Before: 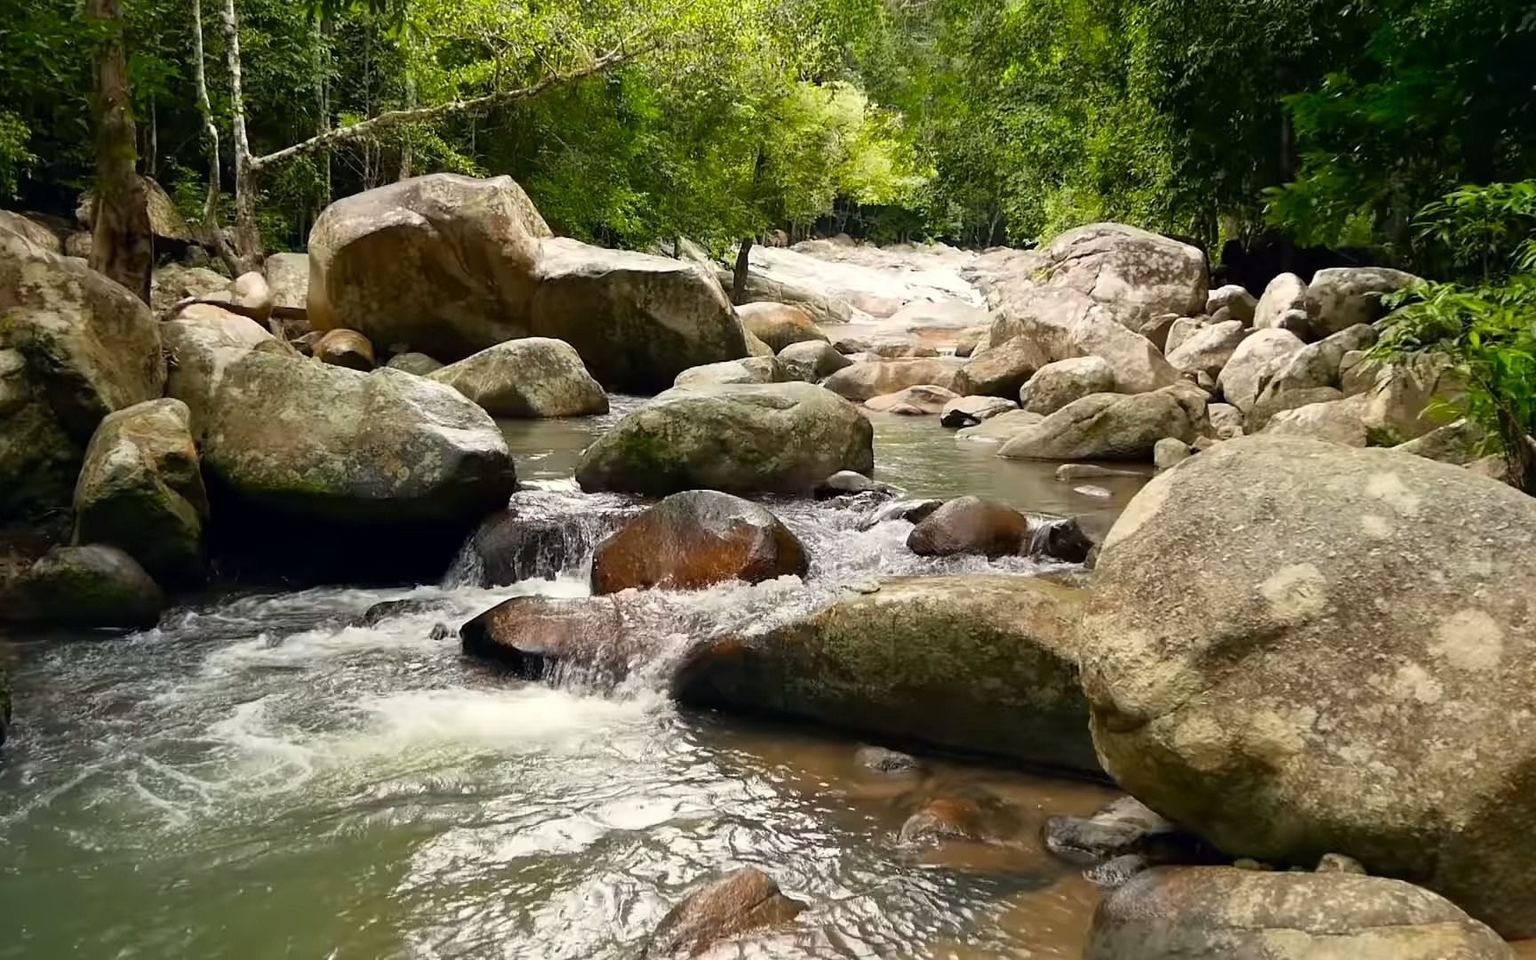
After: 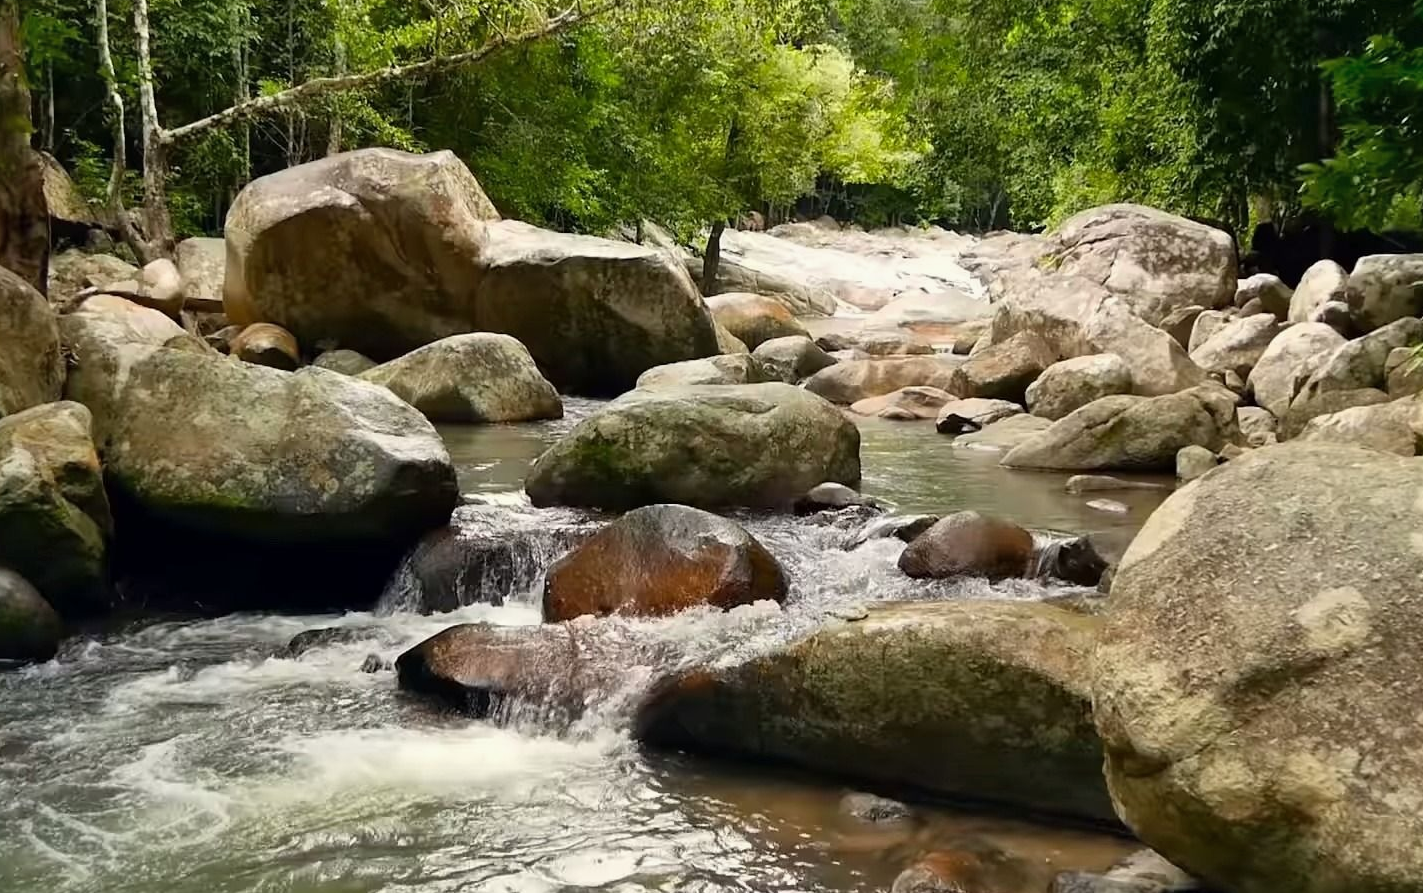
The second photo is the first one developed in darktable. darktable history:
shadows and highlights: shadows 43.49, white point adjustment -1.58, soften with gaussian
crop and rotate: left 7.073%, top 4.384%, right 10.551%, bottom 12.911%
